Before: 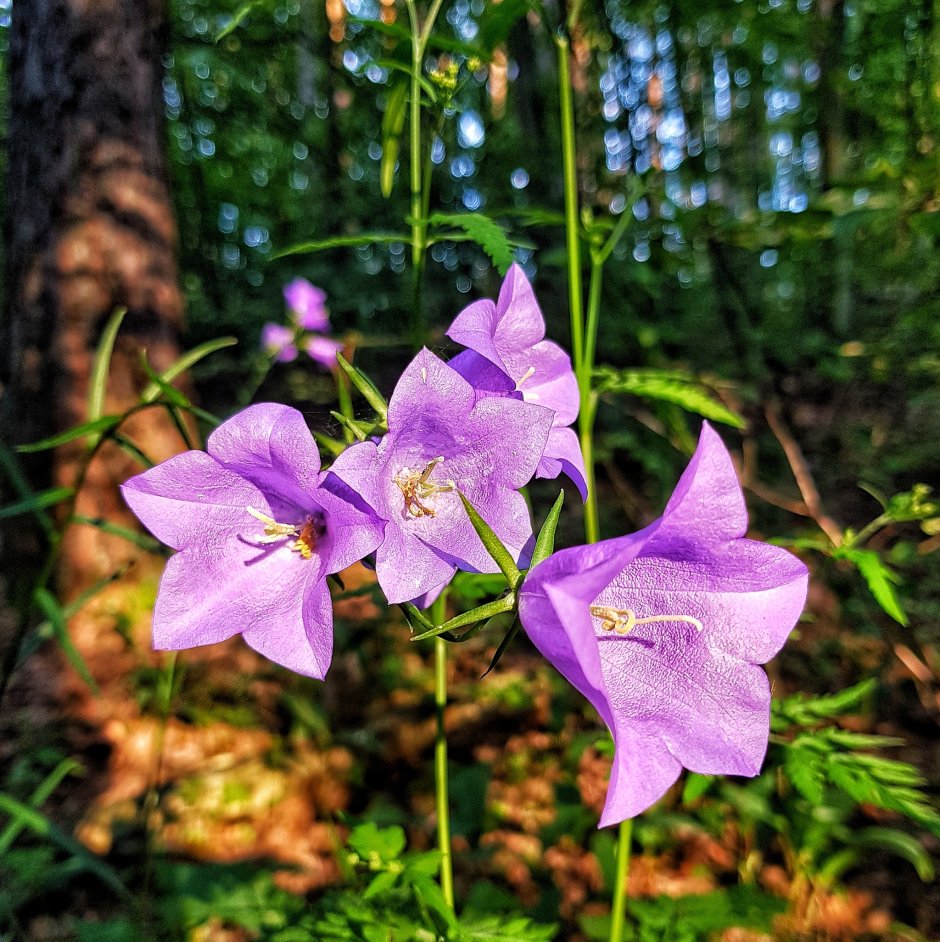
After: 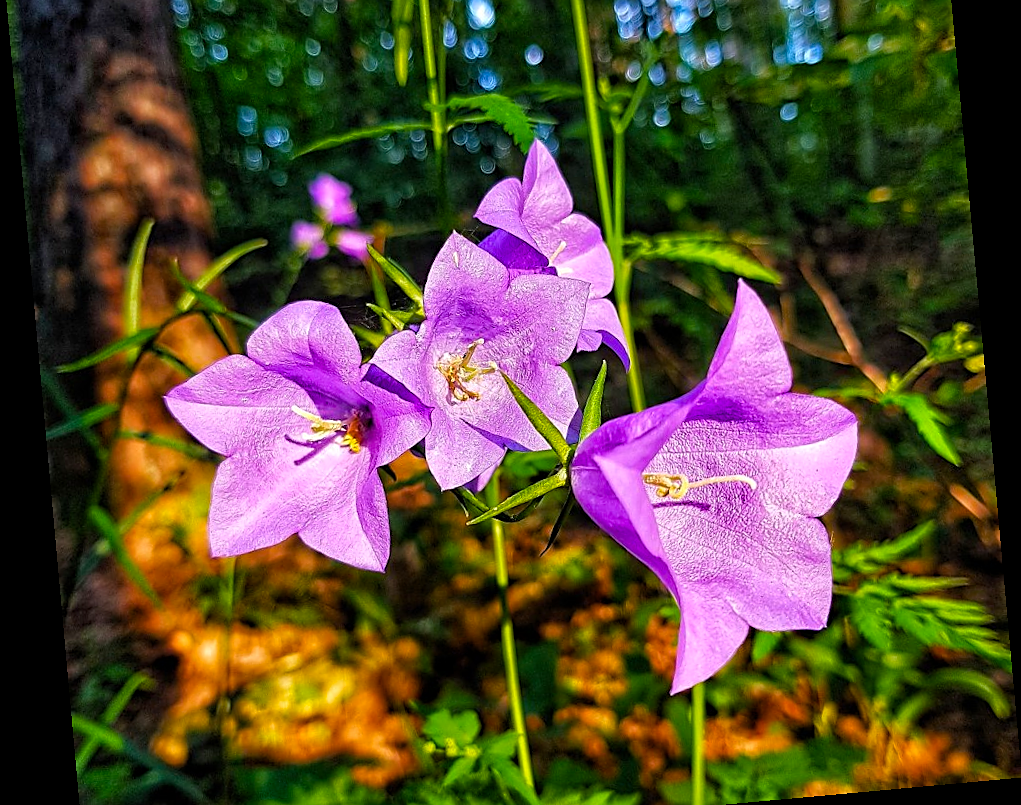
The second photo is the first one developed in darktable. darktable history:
rotate and perspective: rotation -5.2°, automatic cropping off
crop and rotate: top 15.774%, bottom 5.506%
color balance rgb: perceptual saturation grading › global saturation 25%, global vibrance 20%
sharpen: on, module defaults
